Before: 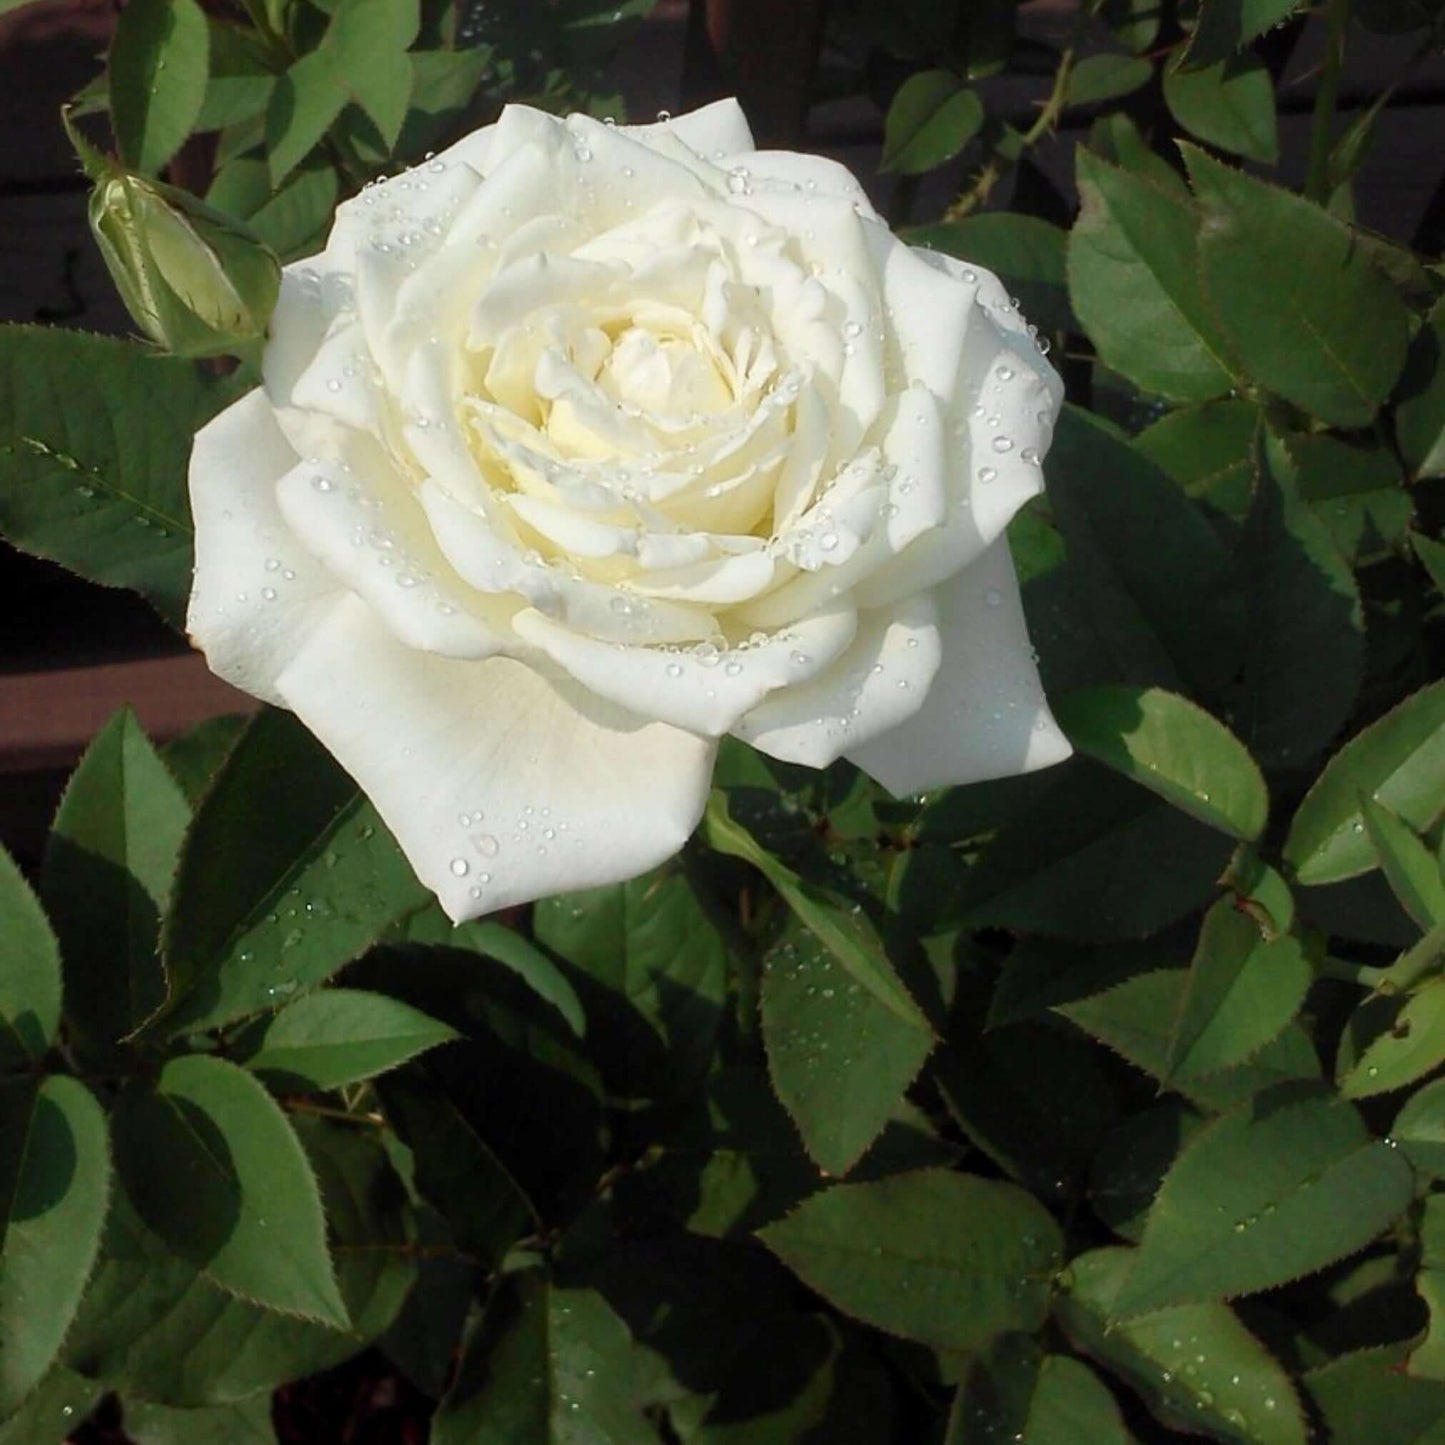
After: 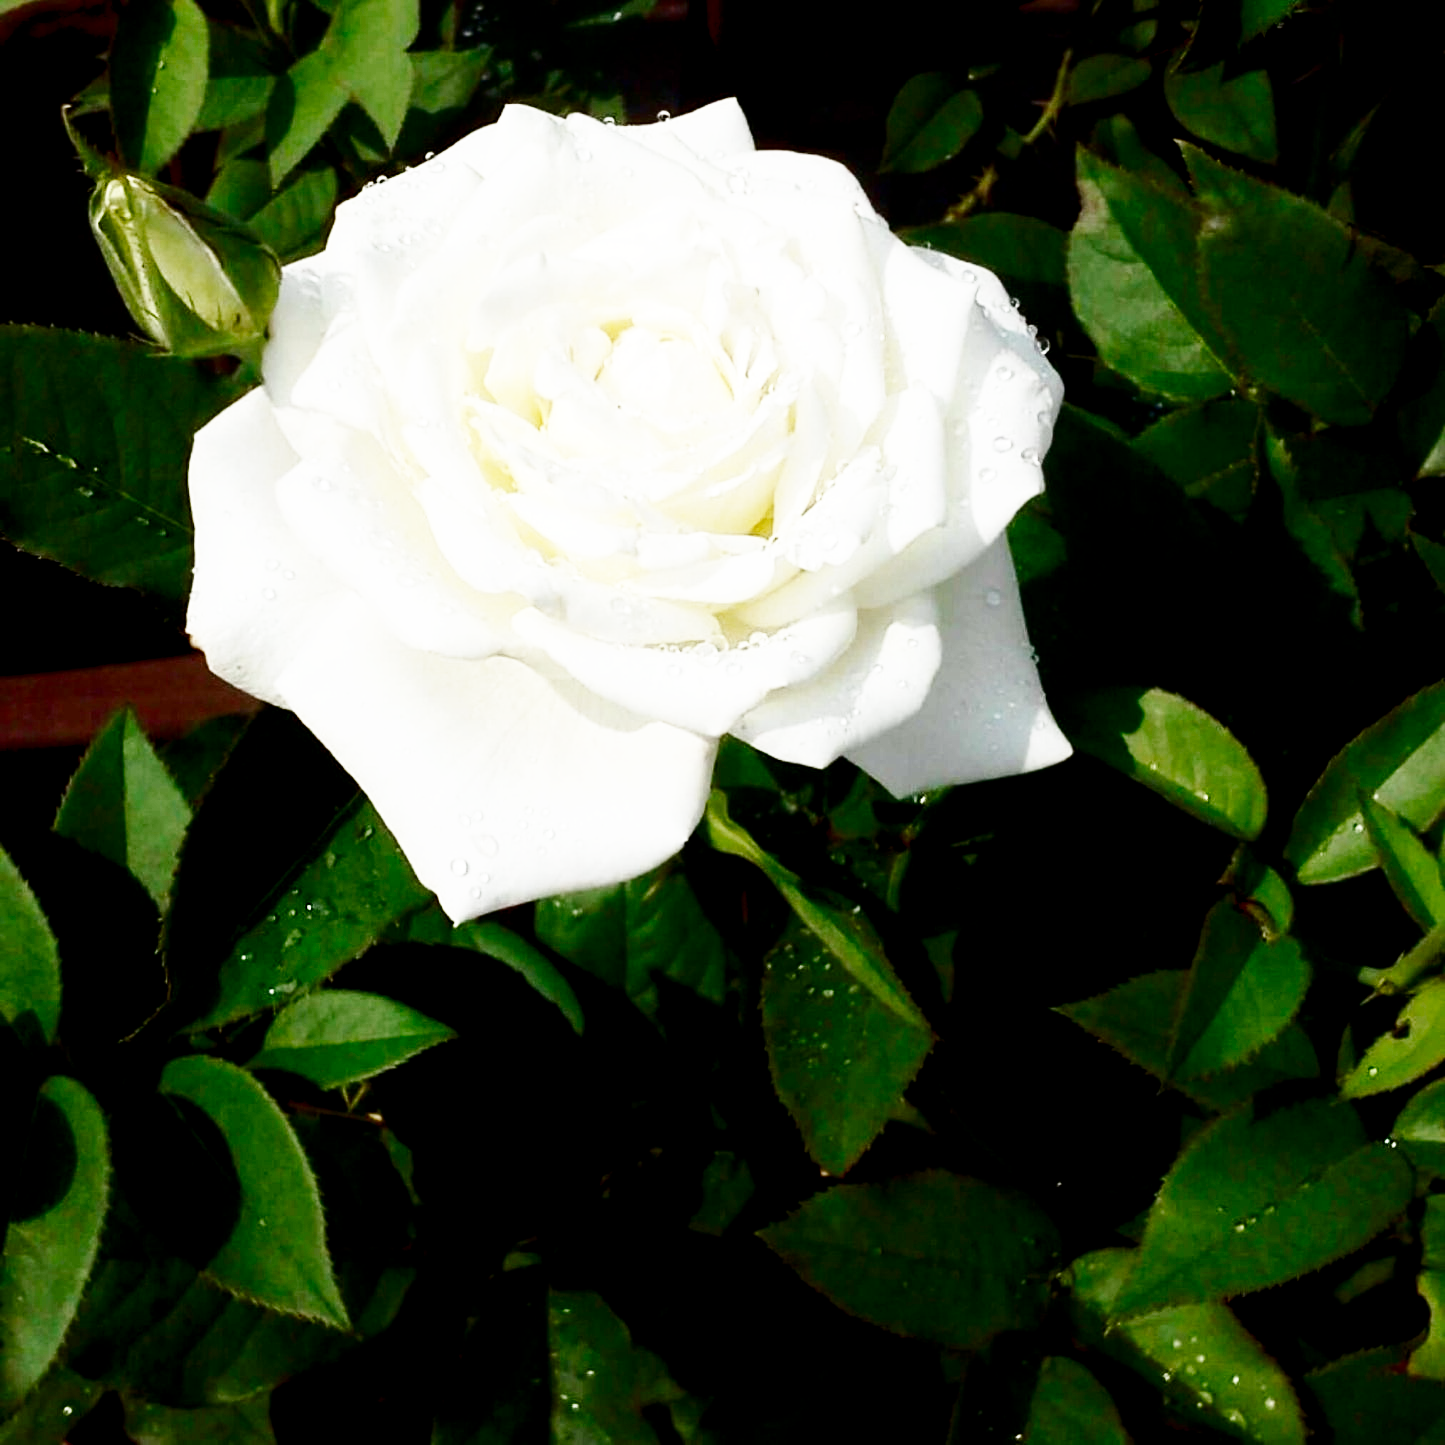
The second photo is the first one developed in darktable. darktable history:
base curve: curves: ch0 [(0, 0) (0.007, 0.004) (0.027, 0.03) (0.046, 0.07) (0.207, 0.54) (0.442, 0.872) (0.673, 0.972) (1, 1)], preserve colors none
contrast brightness saturation: brightness -0.52
rgb levels: levels [[0.013, 0.434, 0.89], [0, 0.5, 1], [0, 0.5, 1]]
